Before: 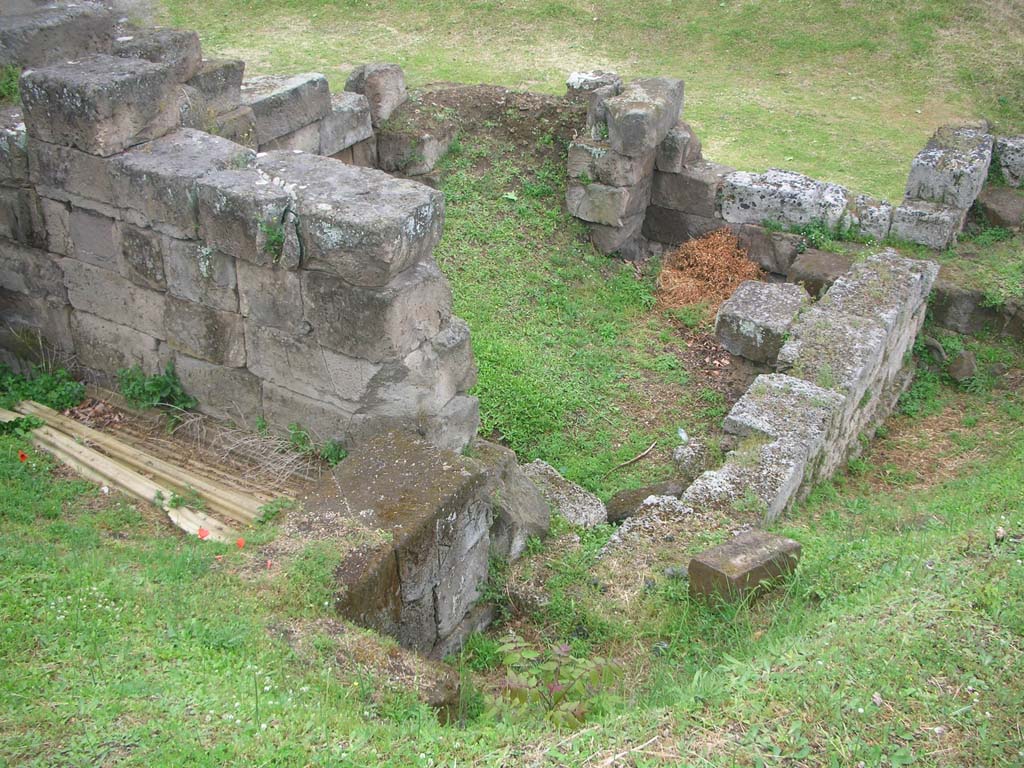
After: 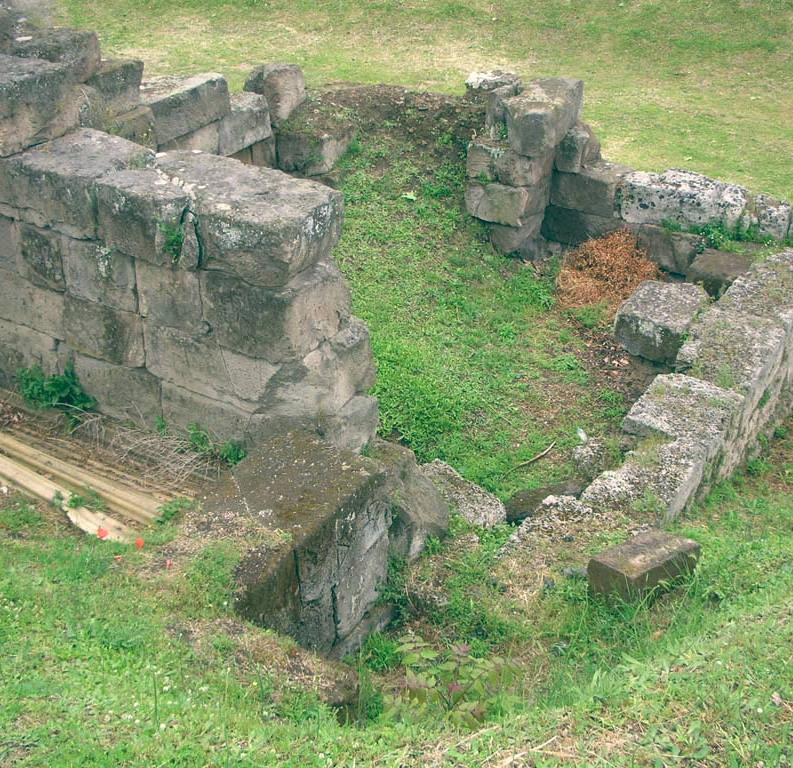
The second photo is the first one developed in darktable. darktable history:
color balance: lift [1.005, 0.99, 1.007, 1.01], gamma [1, 0.979, 1.011, 1.021], gain [0.923, 1.098, 1.025, 0.902], input saturation 90.45%, contrast 7.73%, output saturation 105.91%
crop: left 9.88%, right 12.664%
